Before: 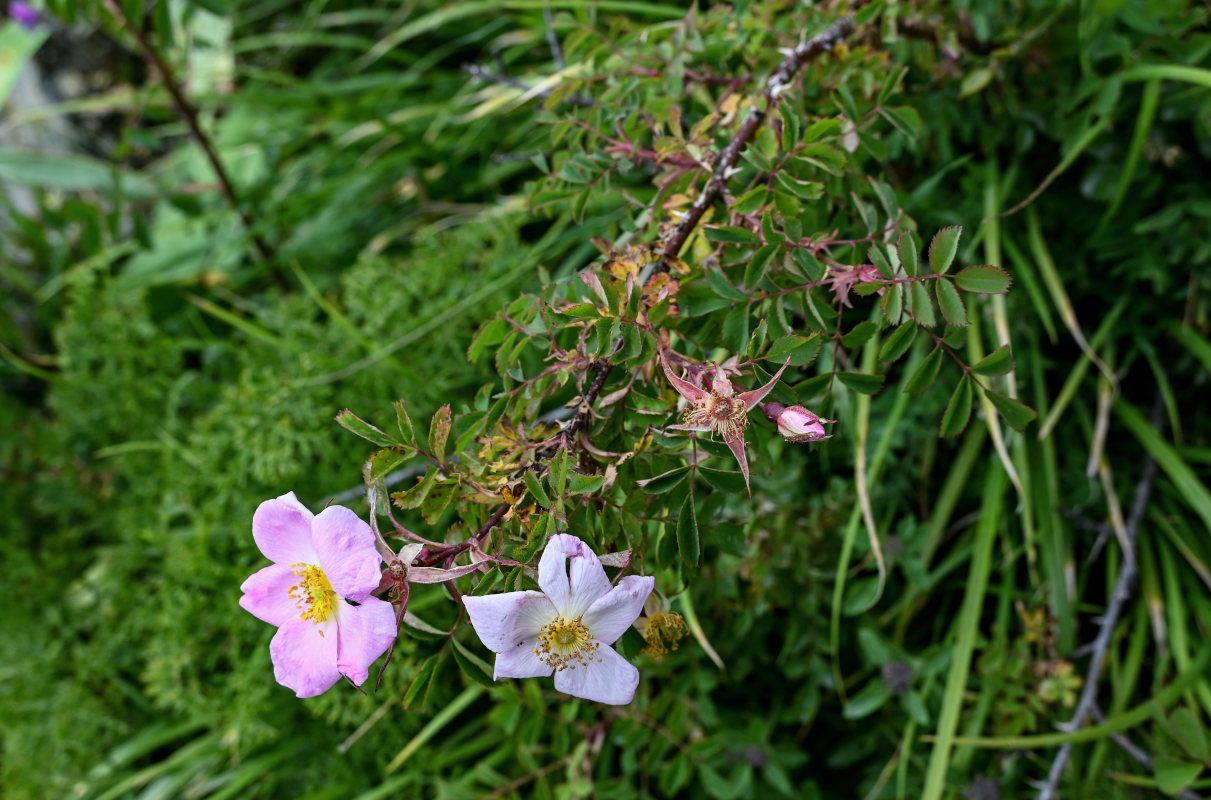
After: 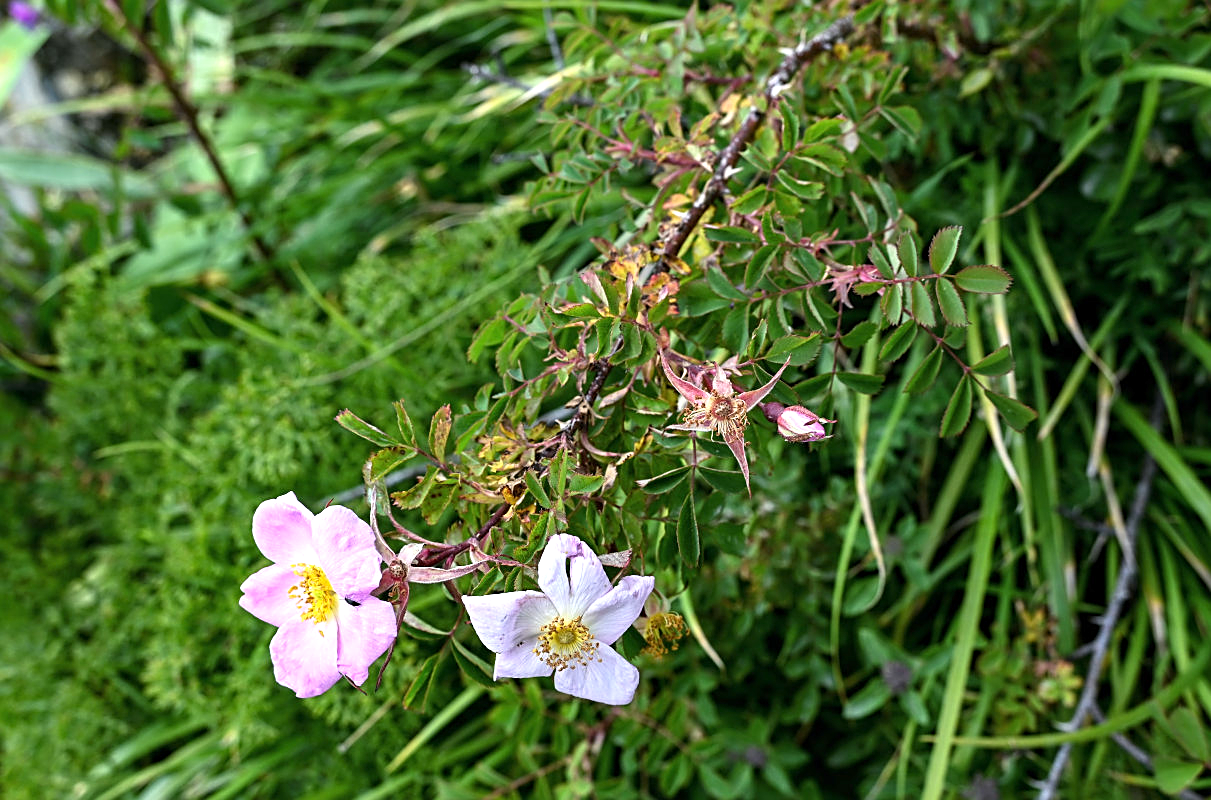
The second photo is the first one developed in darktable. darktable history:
exposure: exposure 0.643 EV, compensate exposure bias true, compensate highlight preservation false
sharpen: on, module defaults
